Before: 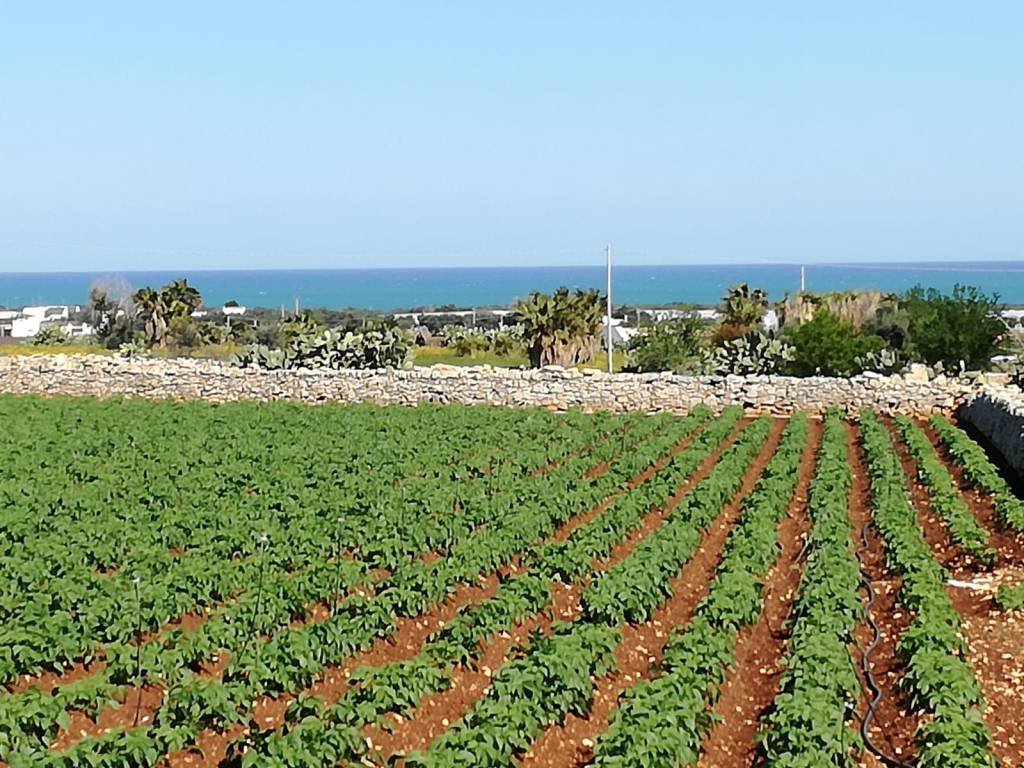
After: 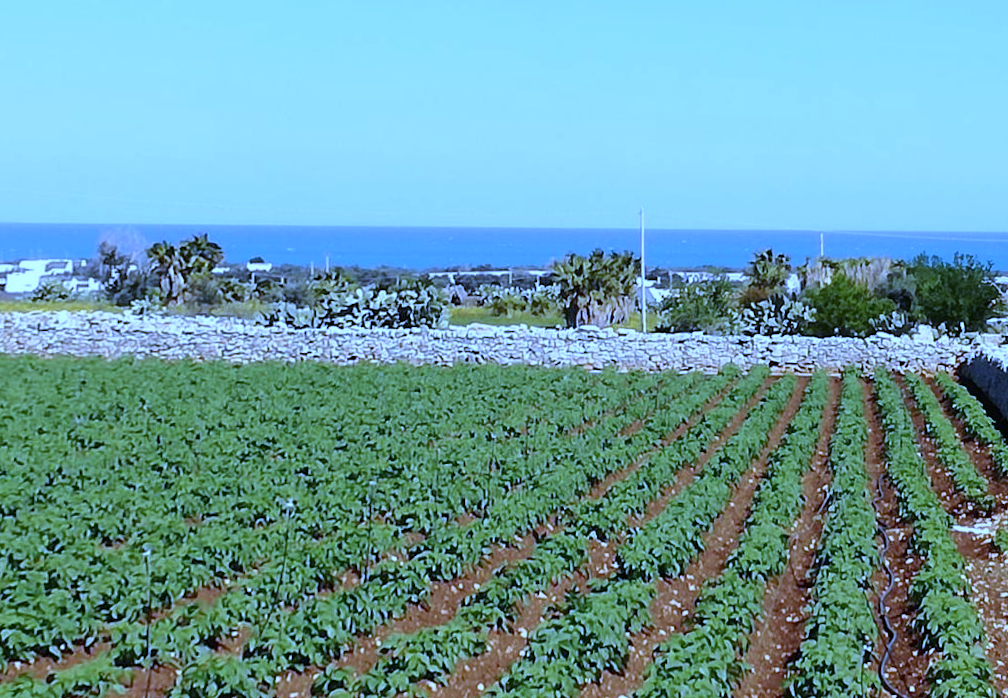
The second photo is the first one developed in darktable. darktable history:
white balance: red 0.766, blue 1.537
rotate and perspective: rotation -0.013°, lens shift (vertical) -0.027, lens shift (horizontal) 0.178, crop left 0.016, crop right 0.989, crop top 0.082, crop bottom 0.918
